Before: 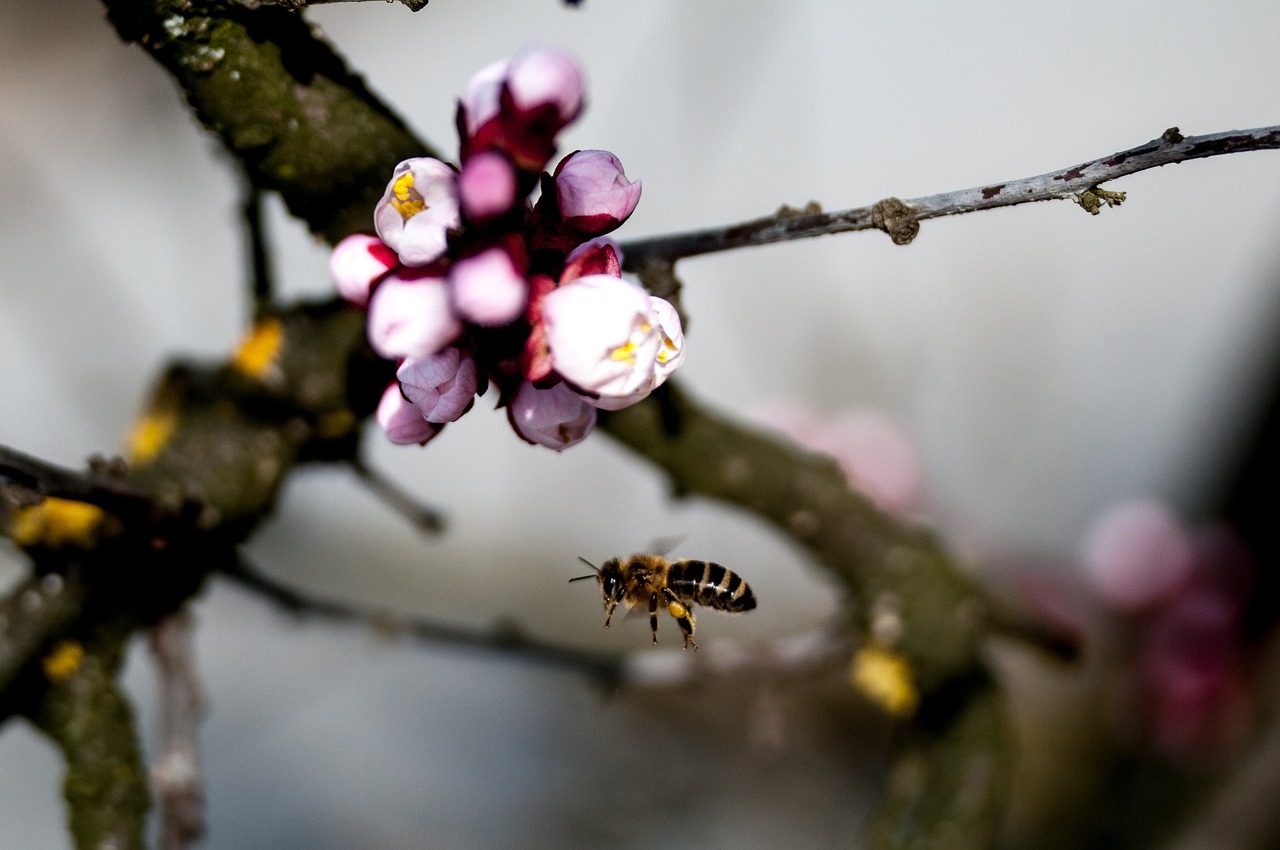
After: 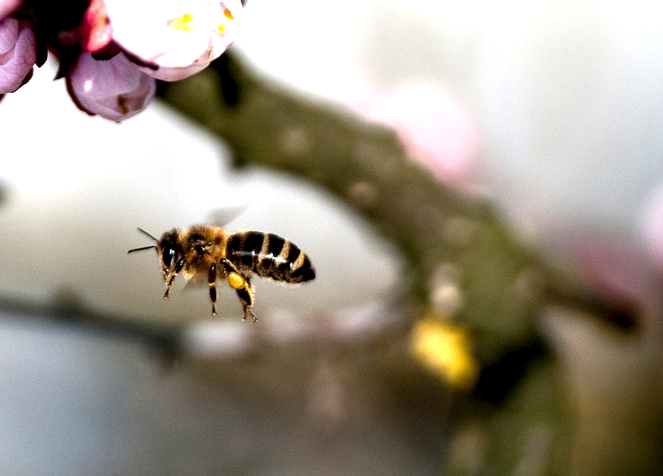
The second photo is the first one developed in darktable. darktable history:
exposure: black level correction 0.001, exposure 1.129 EV, compensate exposure bias true, compensate highlight preservation false
crop: left 34.479%, top 38.822%, right 13.718%, bottom 5.172%
